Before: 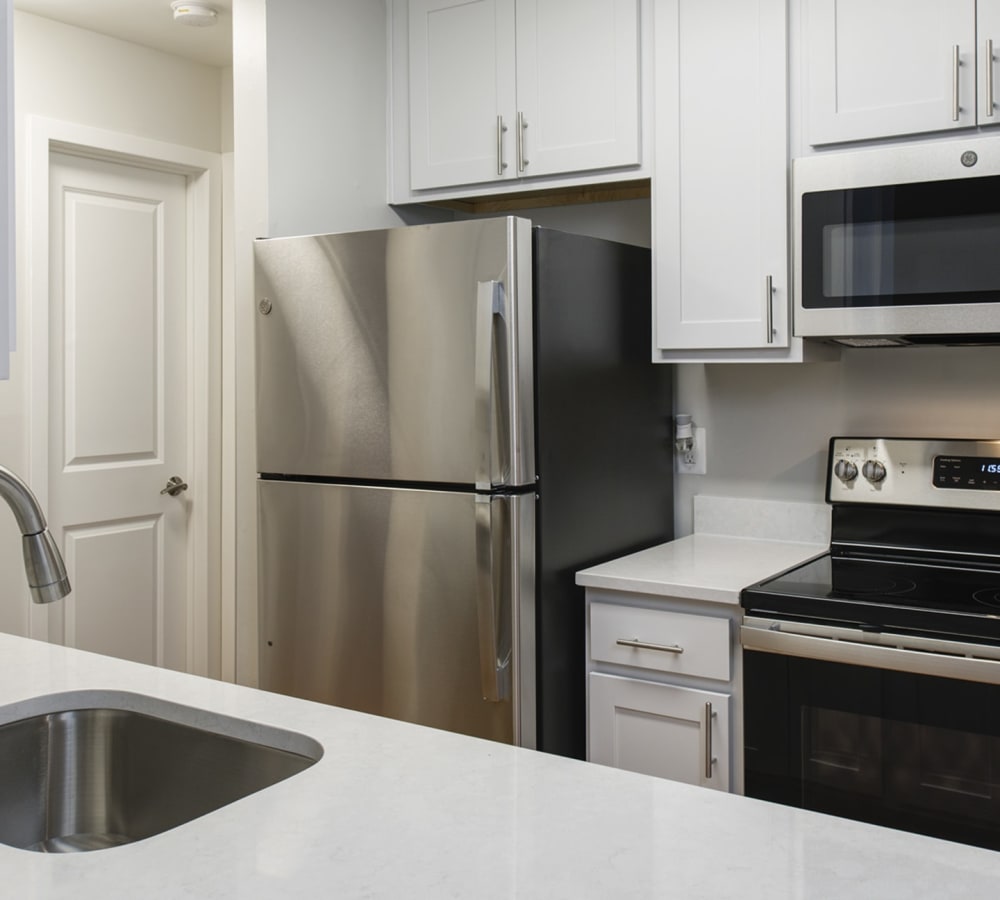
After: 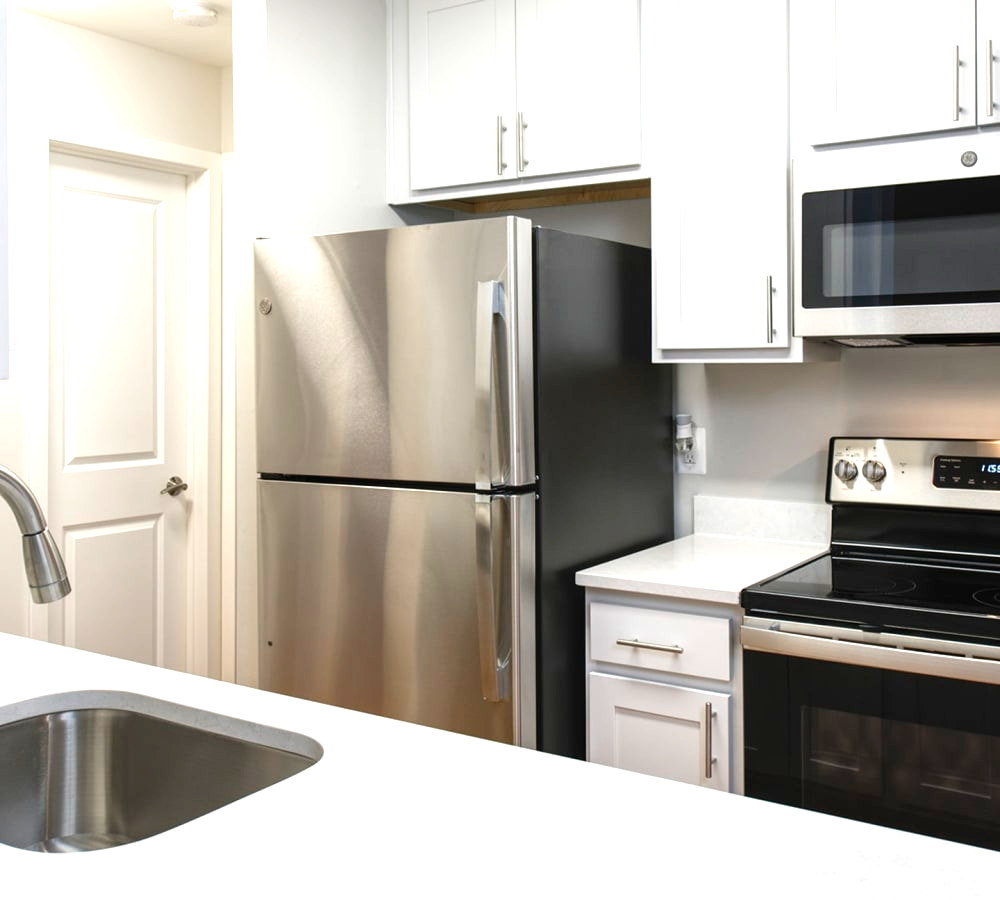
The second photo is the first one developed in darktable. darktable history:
exposure: black level correction 0, exposure 0.897 EV, compensate exposure bias true, compensate highlight preservation false
